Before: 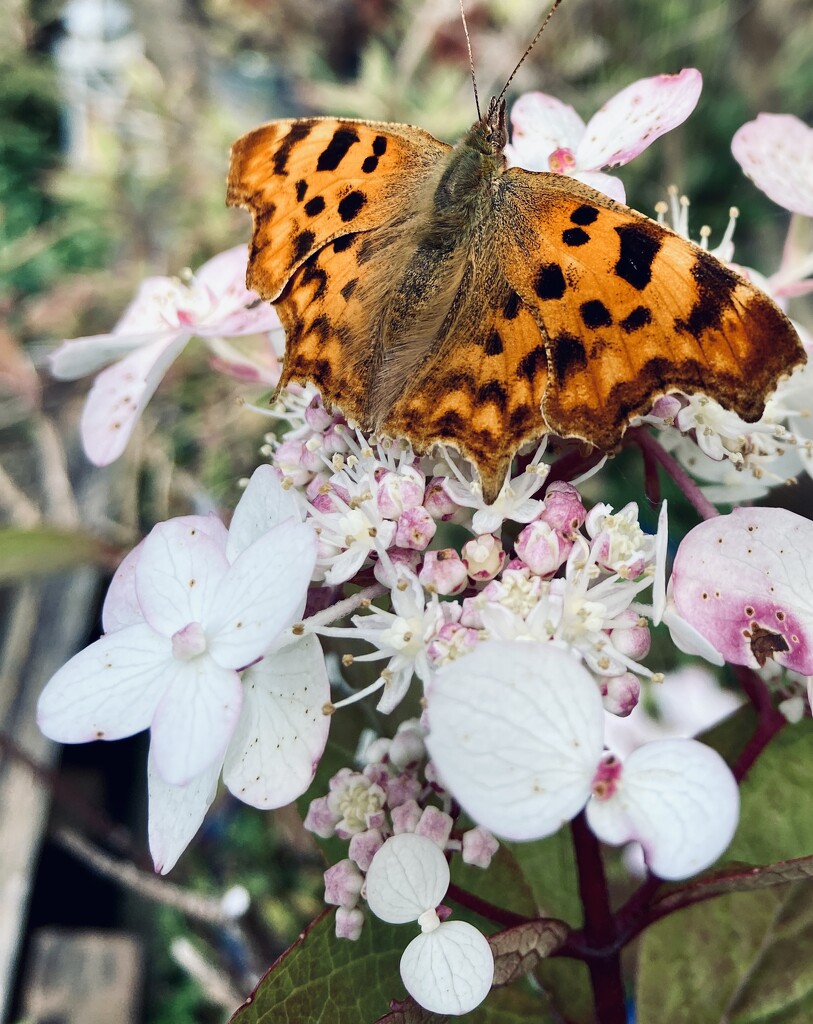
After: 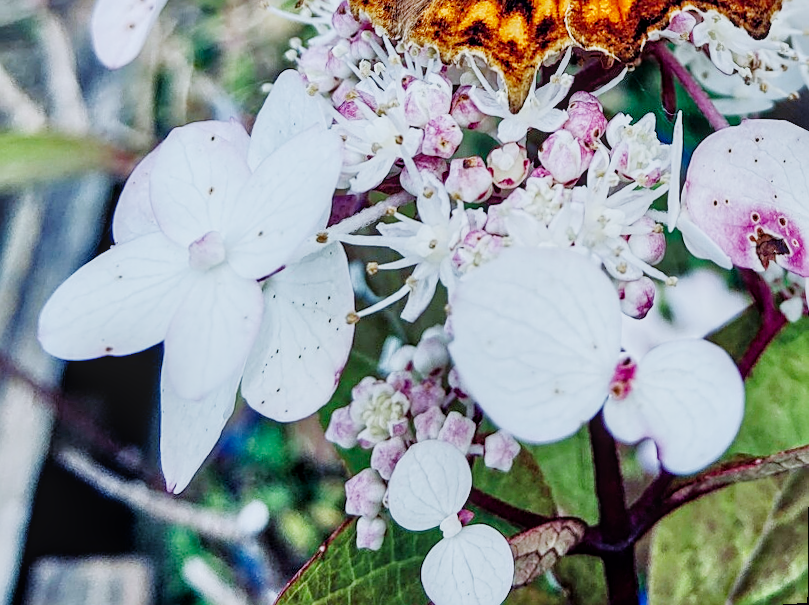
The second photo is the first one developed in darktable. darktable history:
crop and rotate: top 36.435%
rotate and perspective: rotation 0.679°, lens shift (horizontal) 0.136, crop left 0.009, crop right 0.991, crop top 0.078, crop bottom 0.95
local contrast: on, module defaults
white balance: red 0.926, green 1.003, blue 1.133
tone equalizer: -7 EV 0.15 EV, -6 EV 0.6 EV, -5 EV 1.15 EV, -4 EV 1.33 EV, -3 EV 1.15 EV, -2 EV 0.6 EV, -1 EV 0.15 EV, mask exposure compensation -0.5 EV
sharpen: on, module defaults
sigmoid: contrast 1.81, skew -0.21, preserve hue 0%, red attenuation 0.1, red rotation 0.035, green attenuation 0.1, green rotation -0.017, blue attenuation 0.15, blue rotation -0.052, base primaries Rec2020
